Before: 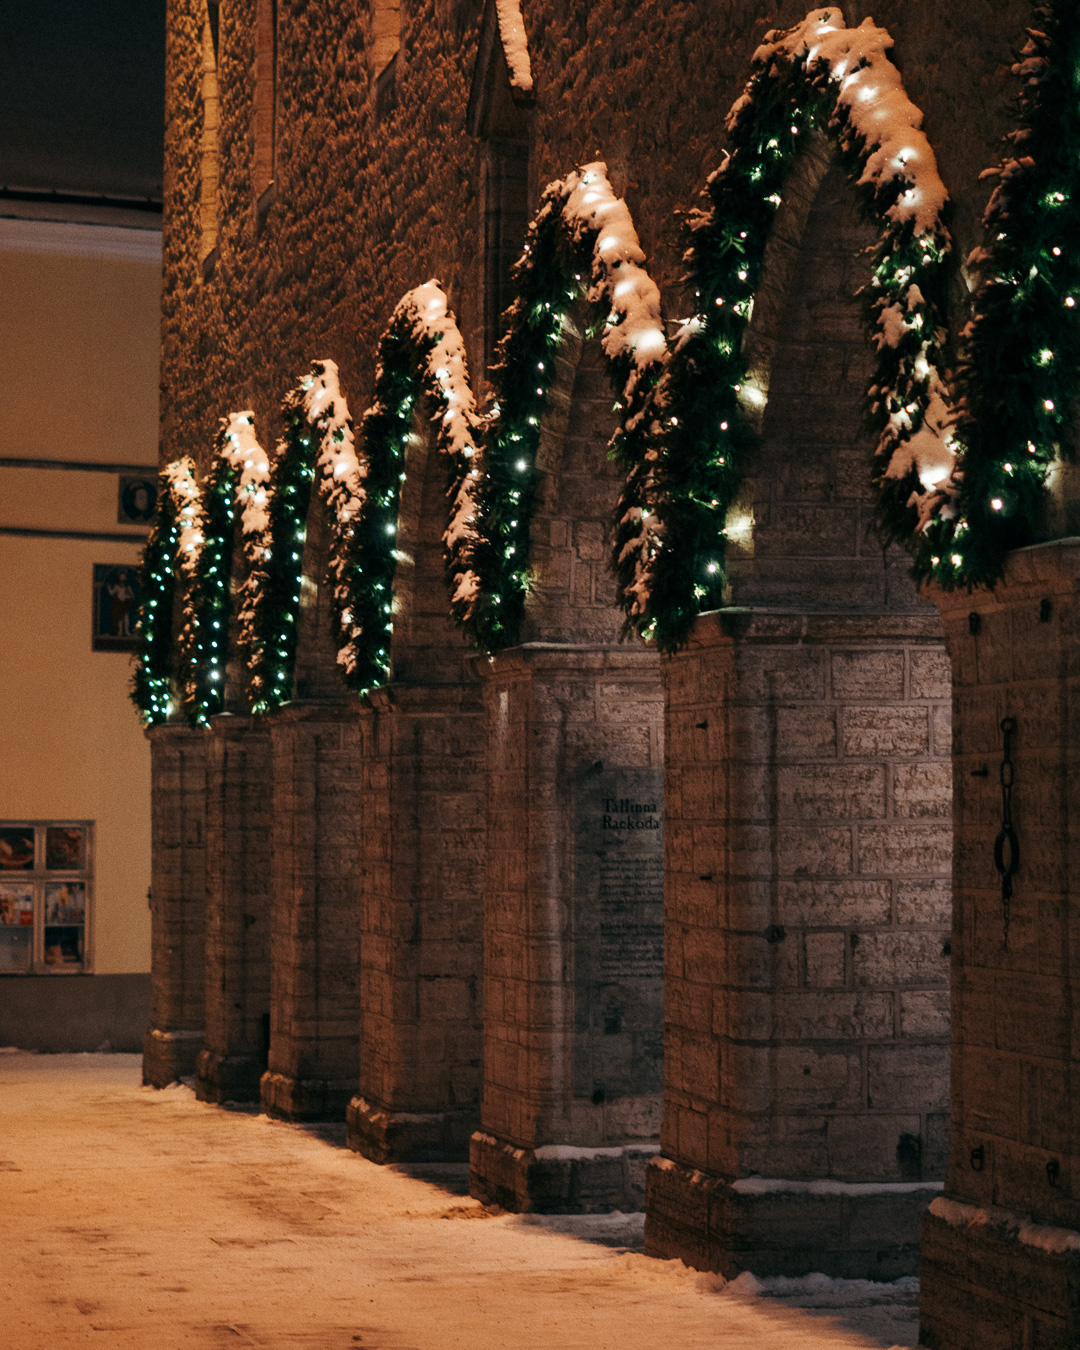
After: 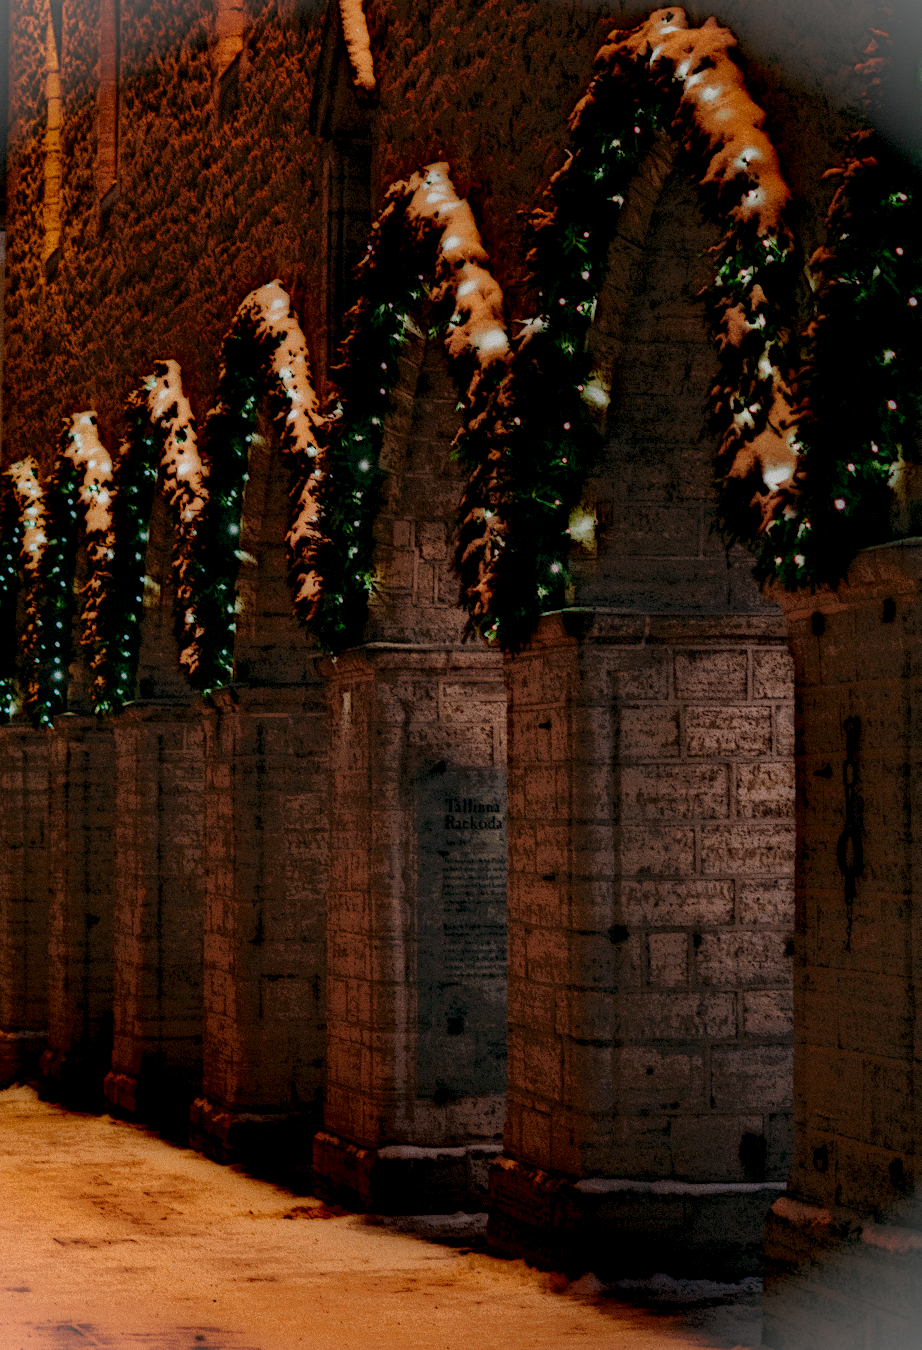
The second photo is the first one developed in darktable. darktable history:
crop and rotate: left 14.584%
vignetting: fall-off start 100%, brightness 0.3, saturation 0
exposure: exposure 0.2 EV, compensate highlight preservation false
local contrast: highlights 0%, shadows 198%, detail 164%, midtone range 0.001
grain: mid-tones bias 0%
contrast brightness saturation: contrast 0.2, brightness 0.16, saturation 0.22
